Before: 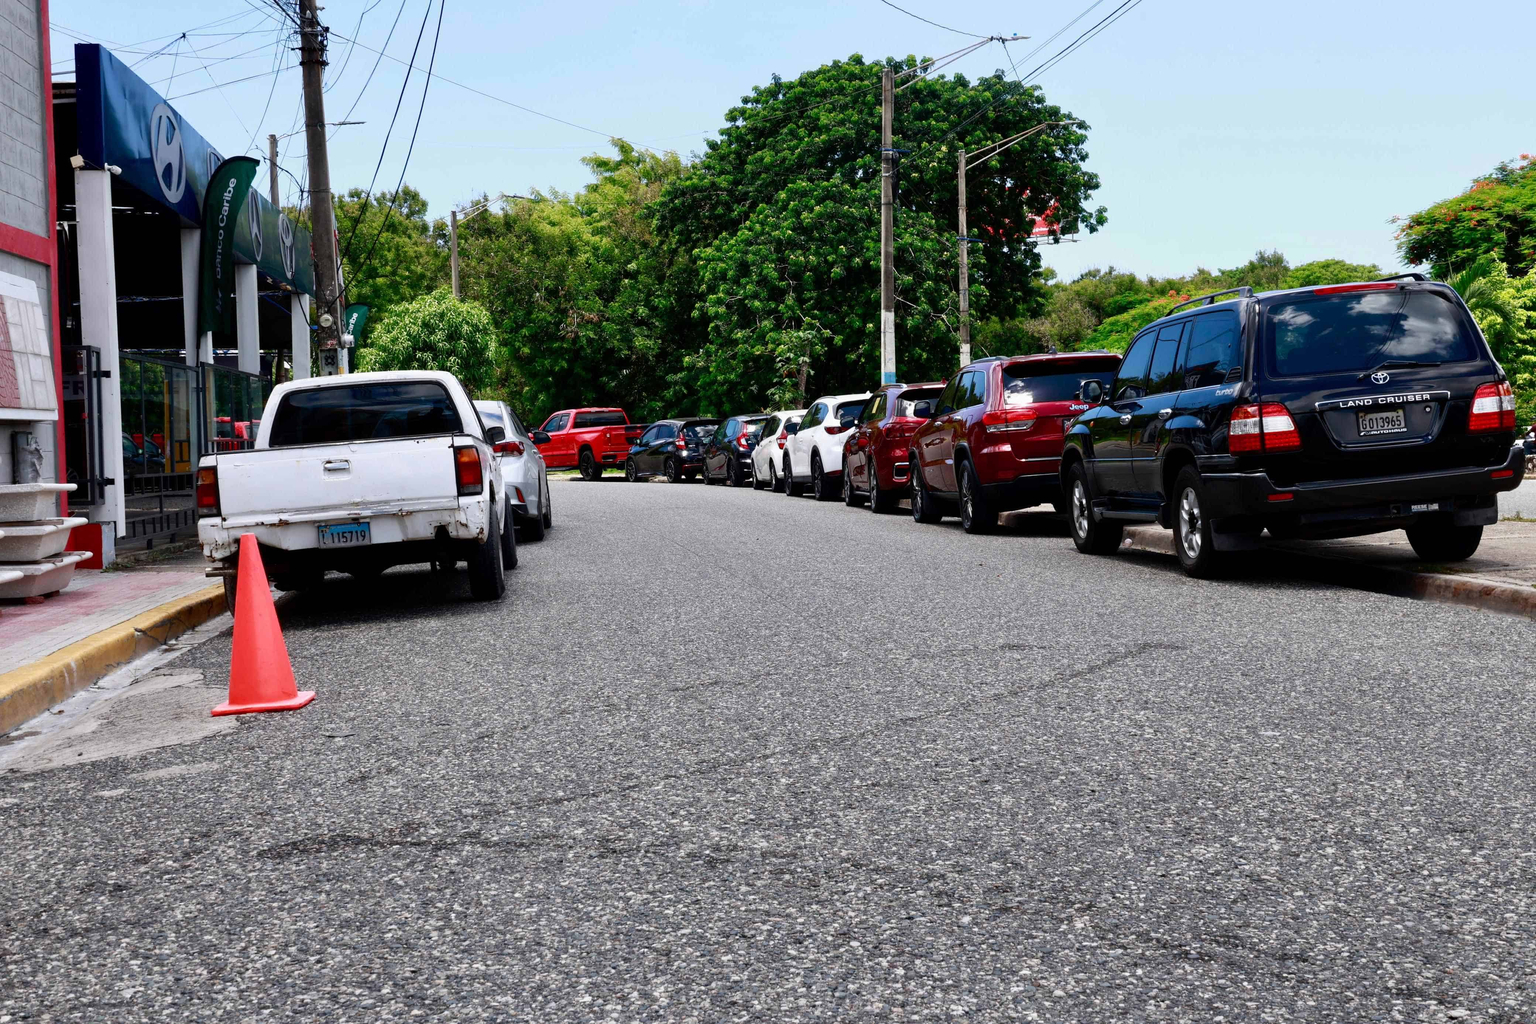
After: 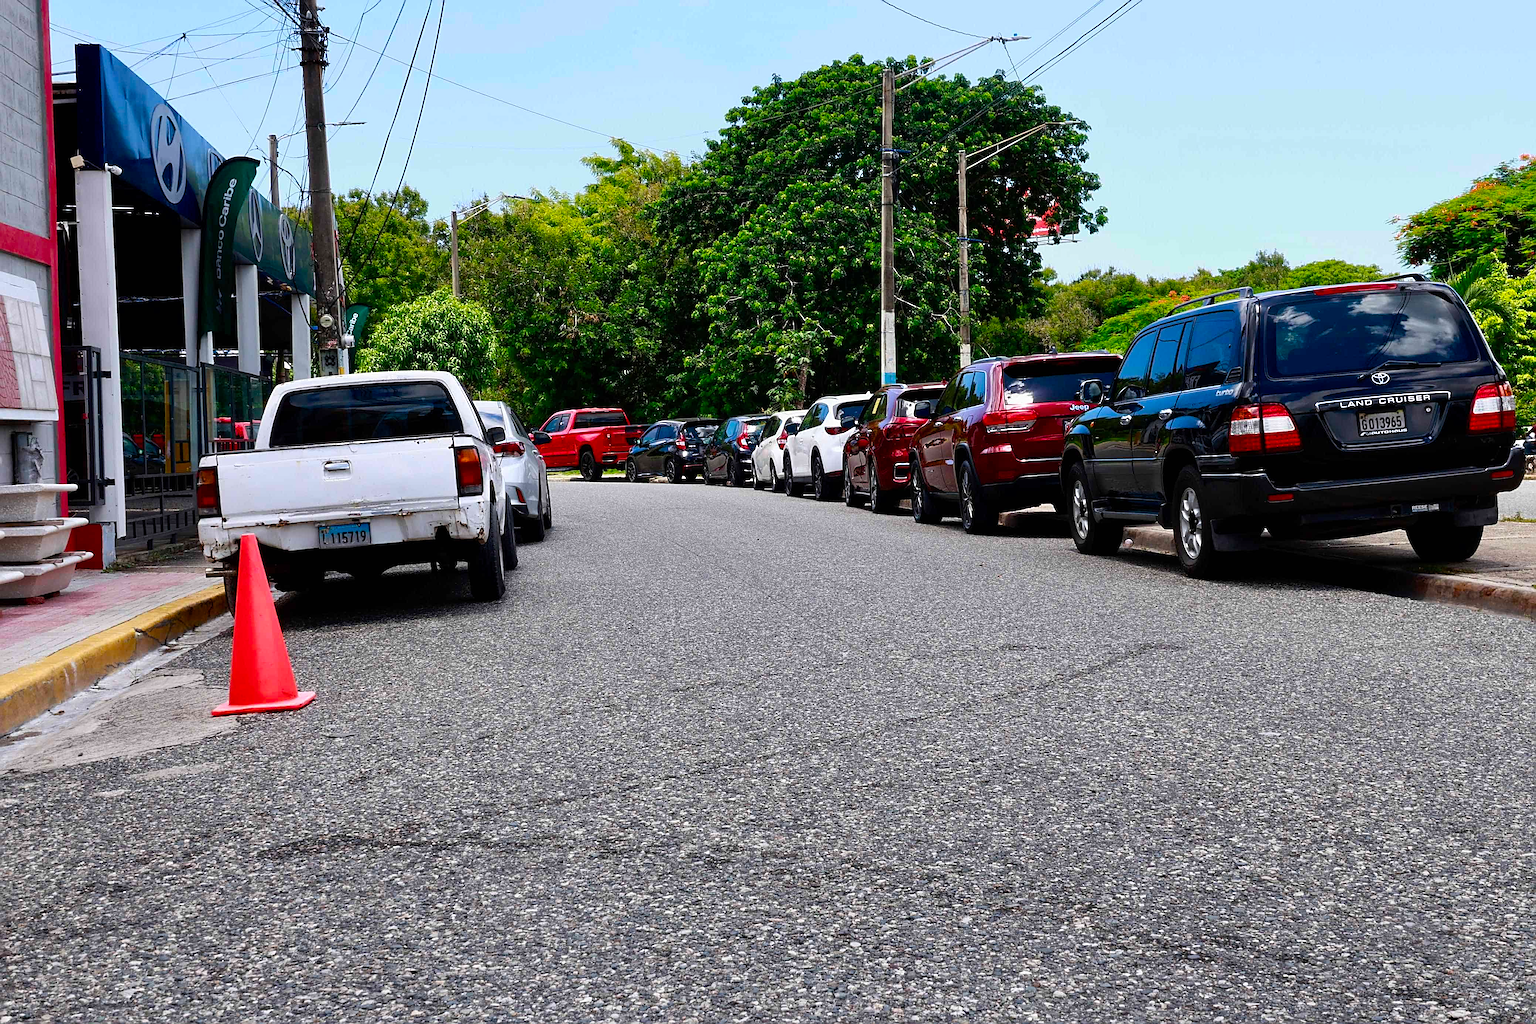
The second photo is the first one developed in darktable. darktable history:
color balance rgb: perceptual saturation grading › global saturation 30%, global vibrance 20%
sharpen: radius 2.676, amount 0.669
